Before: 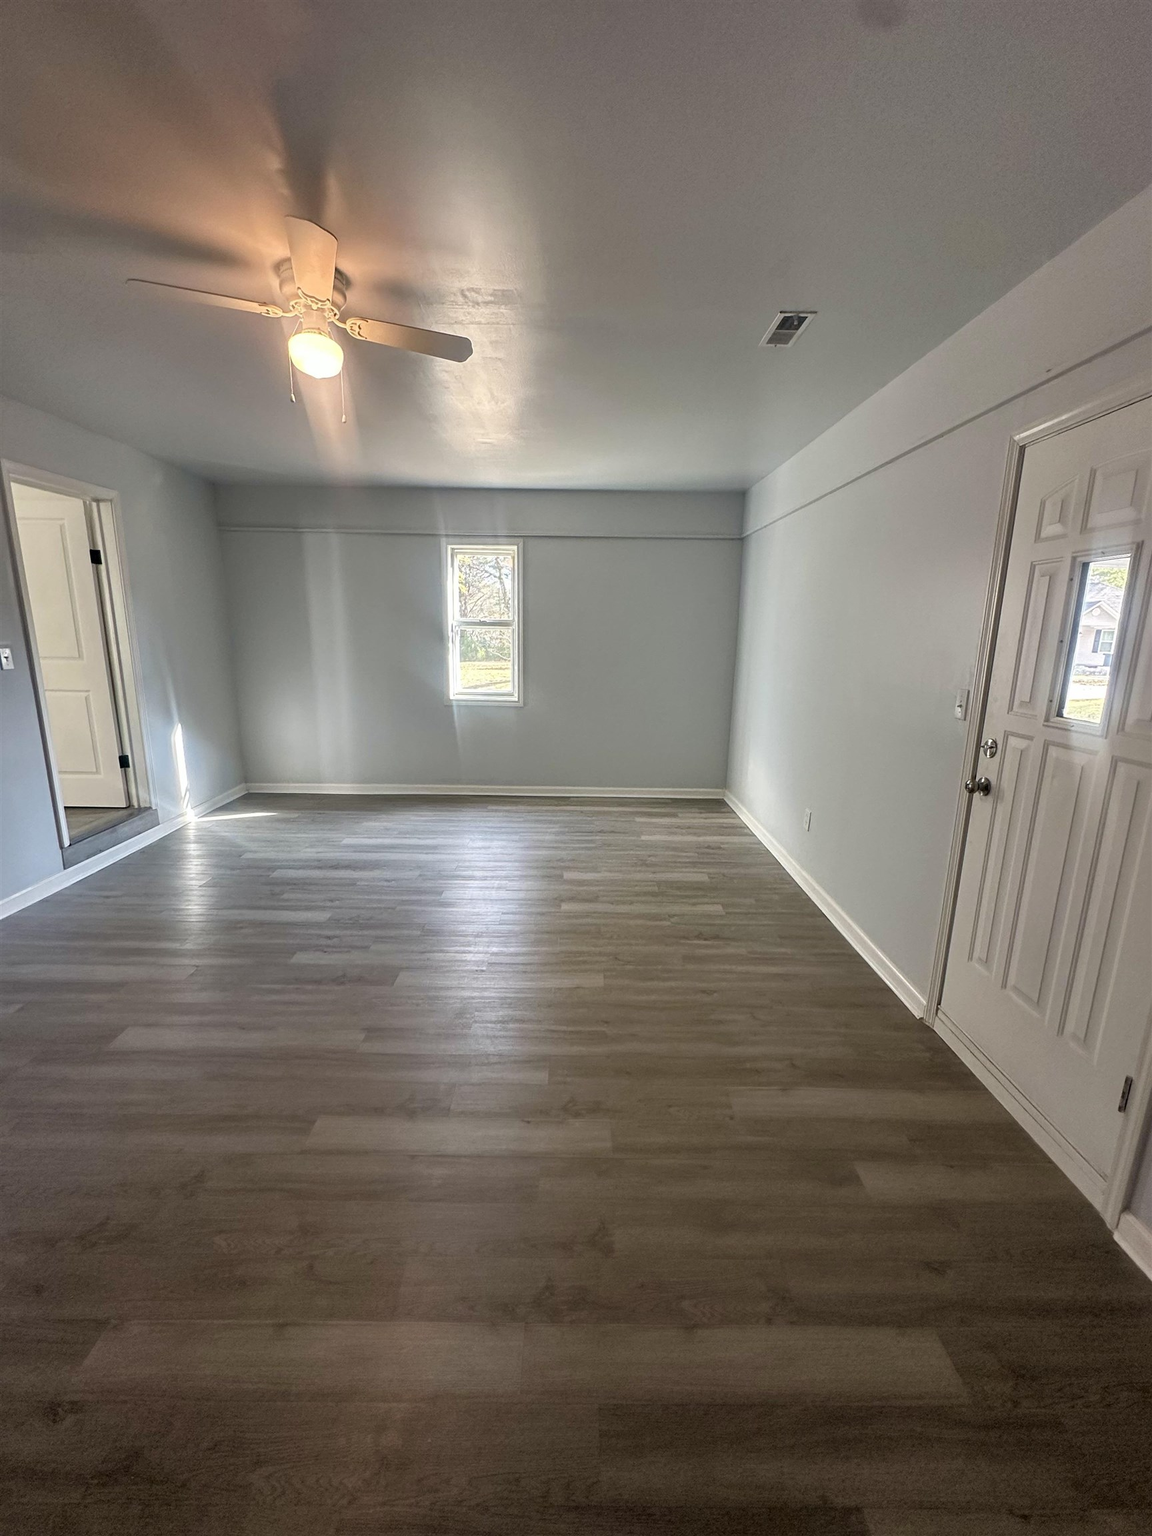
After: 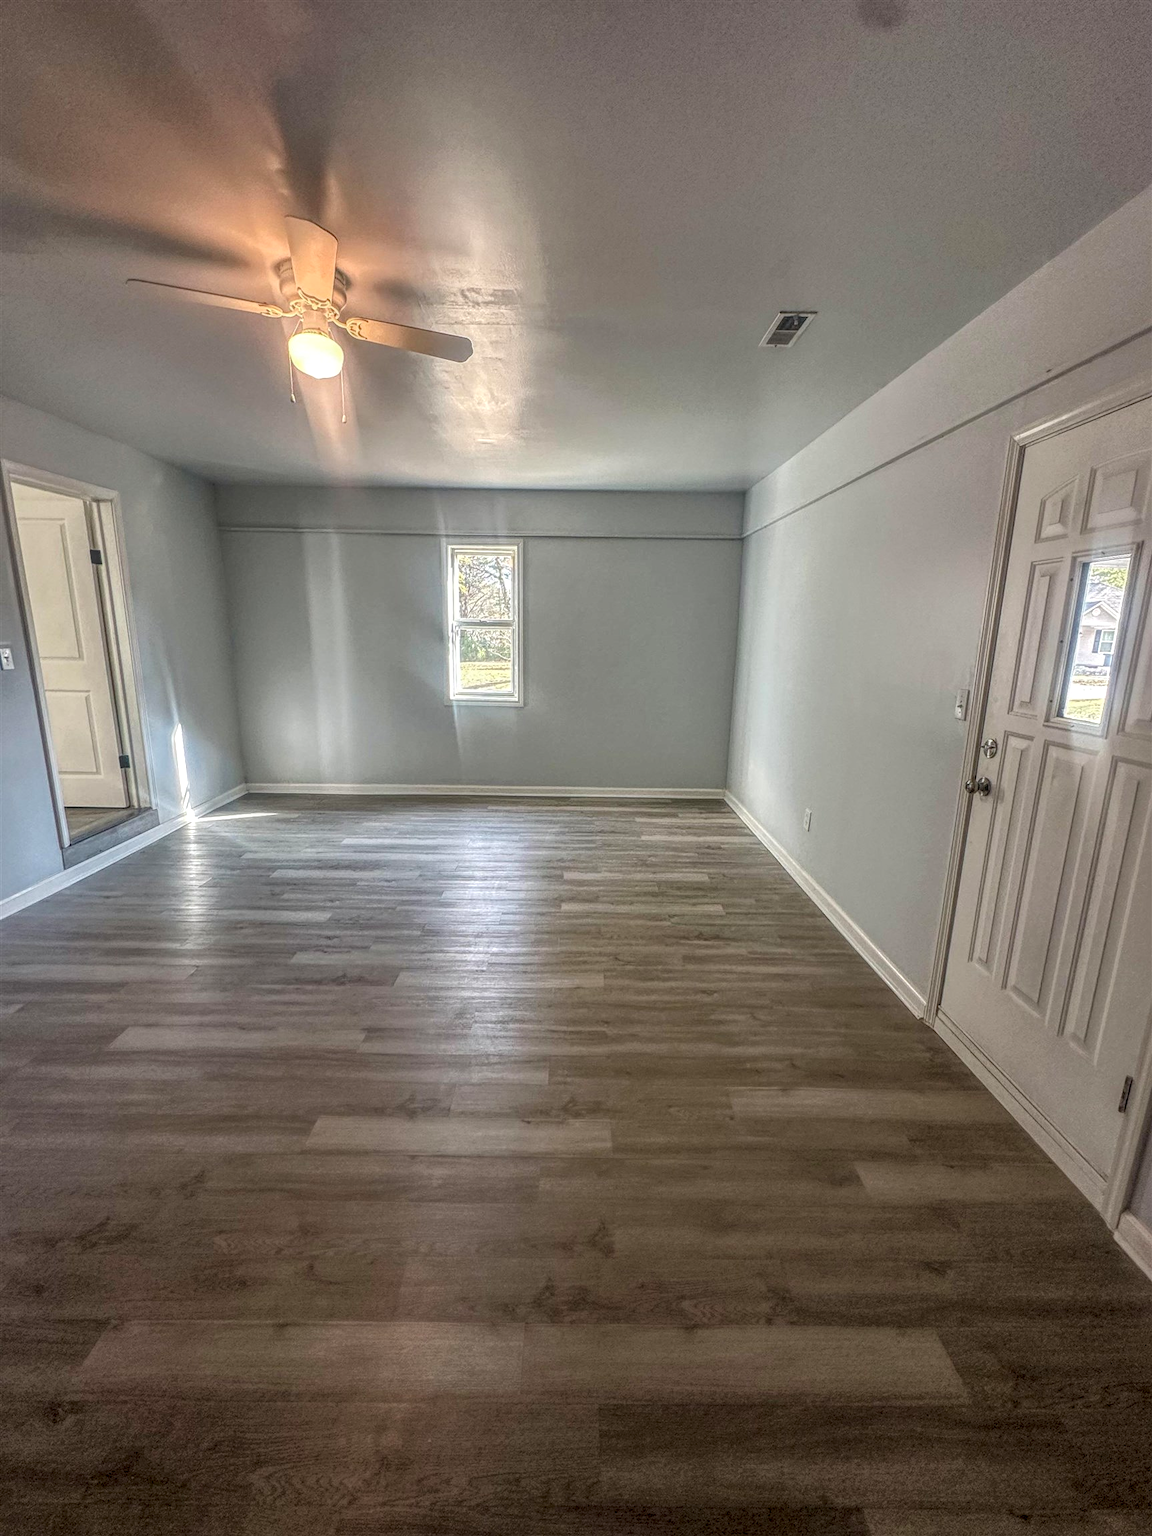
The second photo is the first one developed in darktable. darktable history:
local contrast: highlights 20%, shadows 29%, detail 199%, midtone range 0.2
